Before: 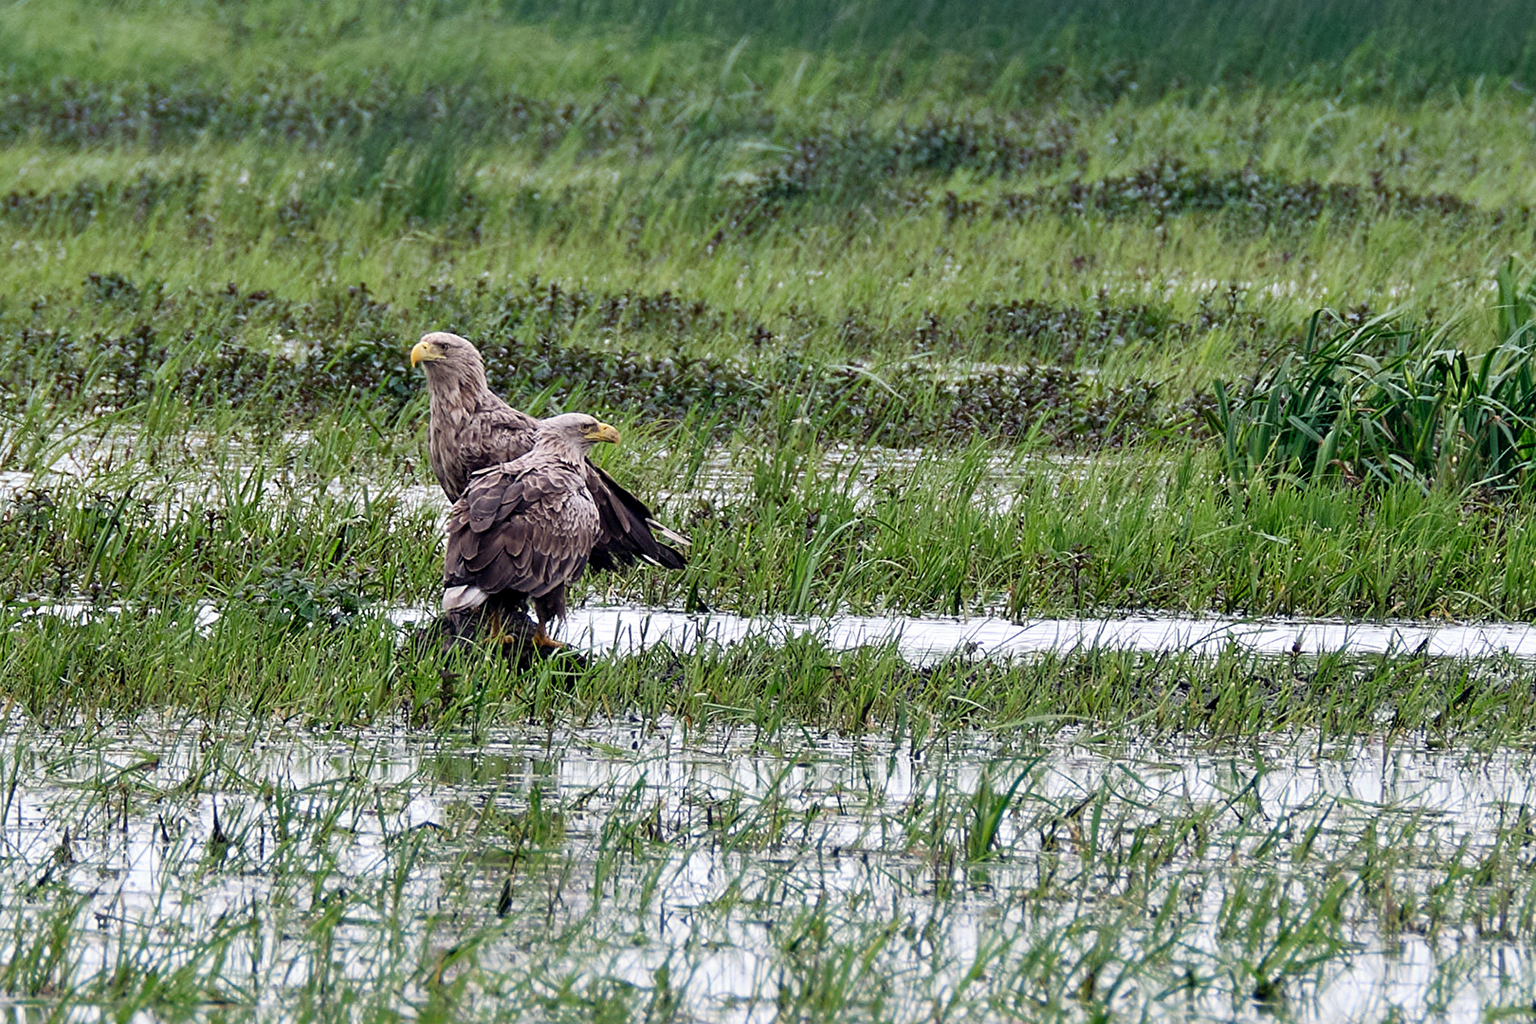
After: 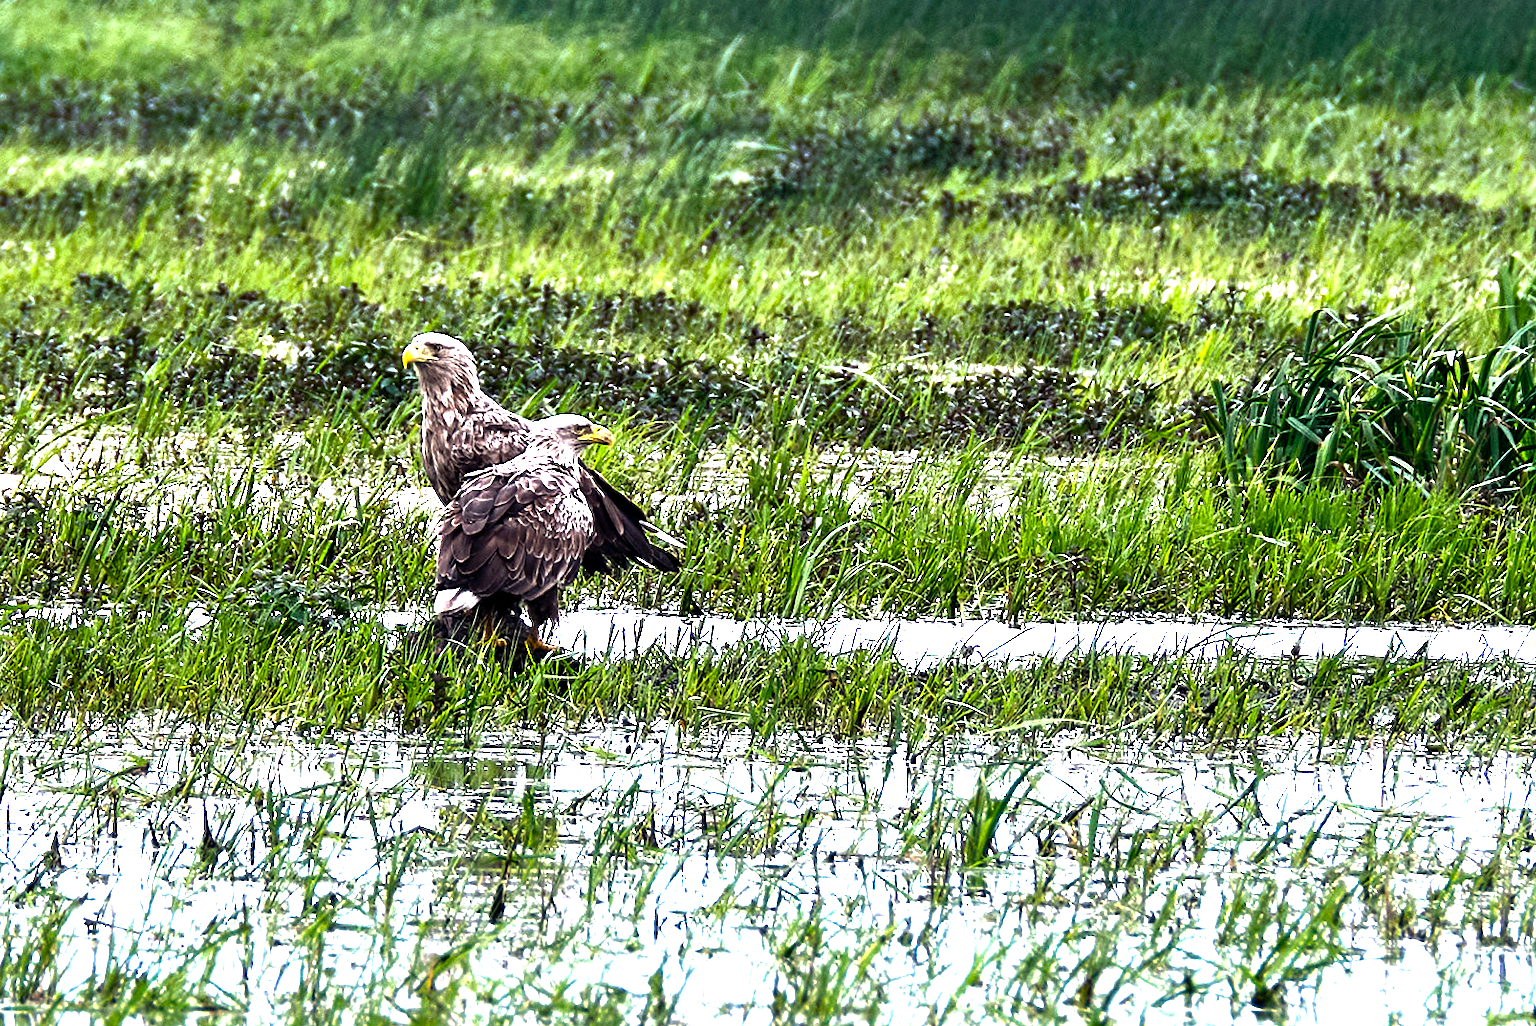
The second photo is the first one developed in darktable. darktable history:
color balance rgb: perceptual saturation grading › global saturation 25.672%, perceptual brilliance grading › highlights 74.62%, perceptual brilliance grading › shadows -29.798%, global vibrance 9.625%
crop and rotate: left 0.778%, top 0.281%, bottom 0.267%
